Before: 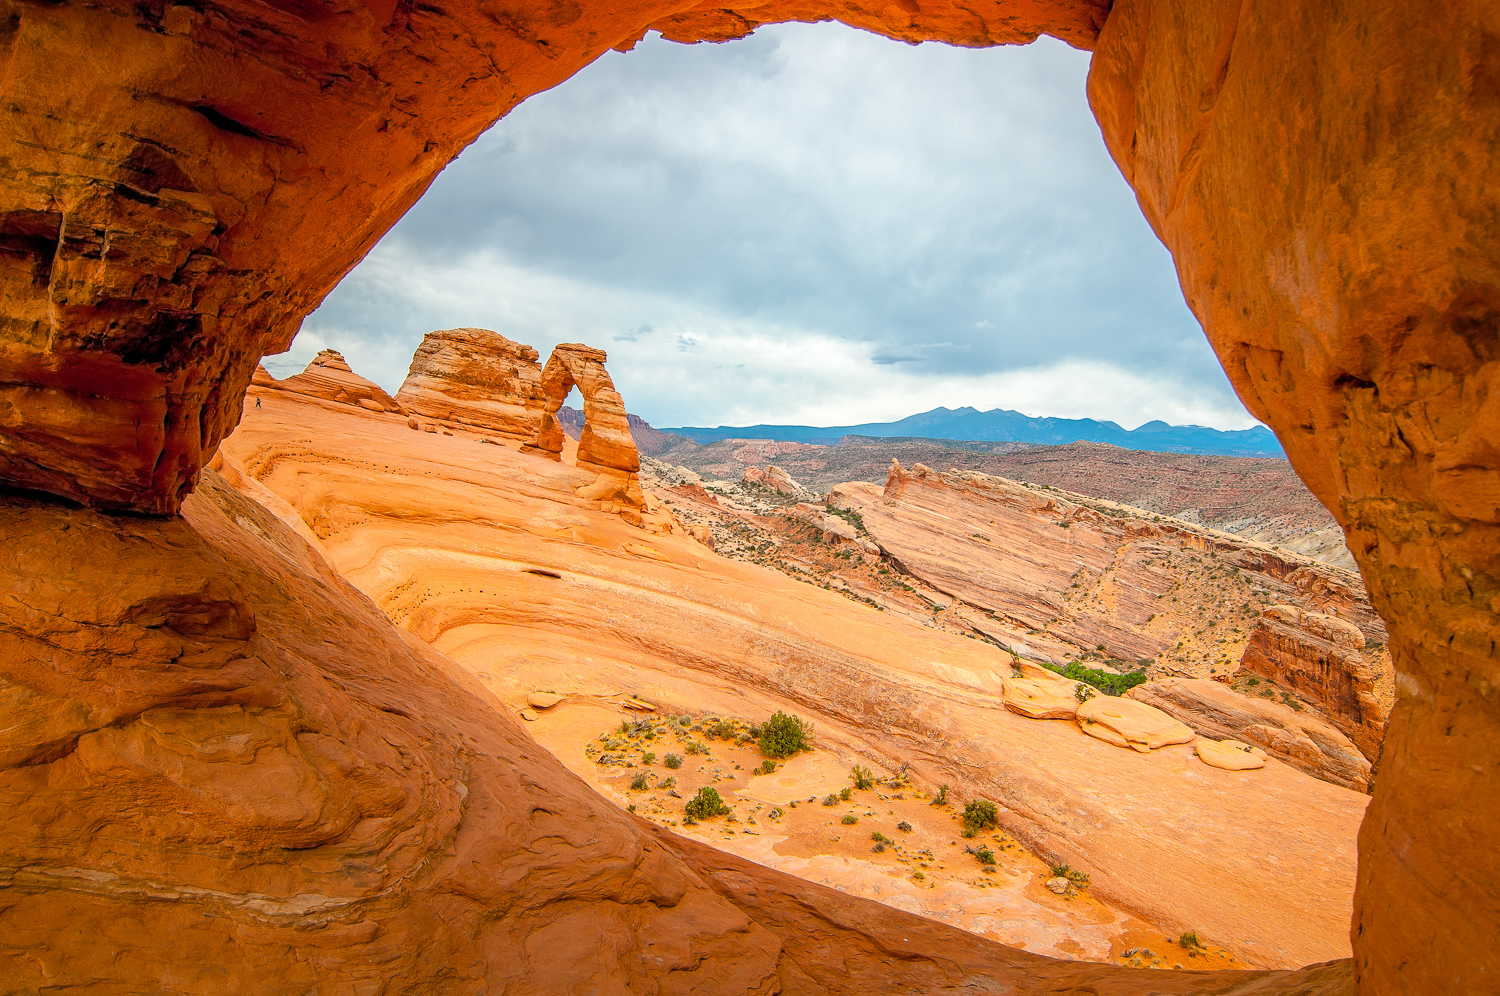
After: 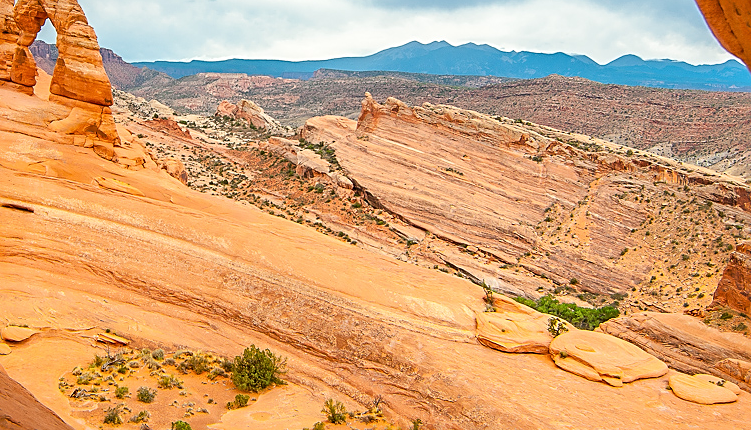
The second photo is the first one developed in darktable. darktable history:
crop: left 35.191%, top 36.777%, right 14.74%, bottom 20.018%
sharpen: on, module defaults
